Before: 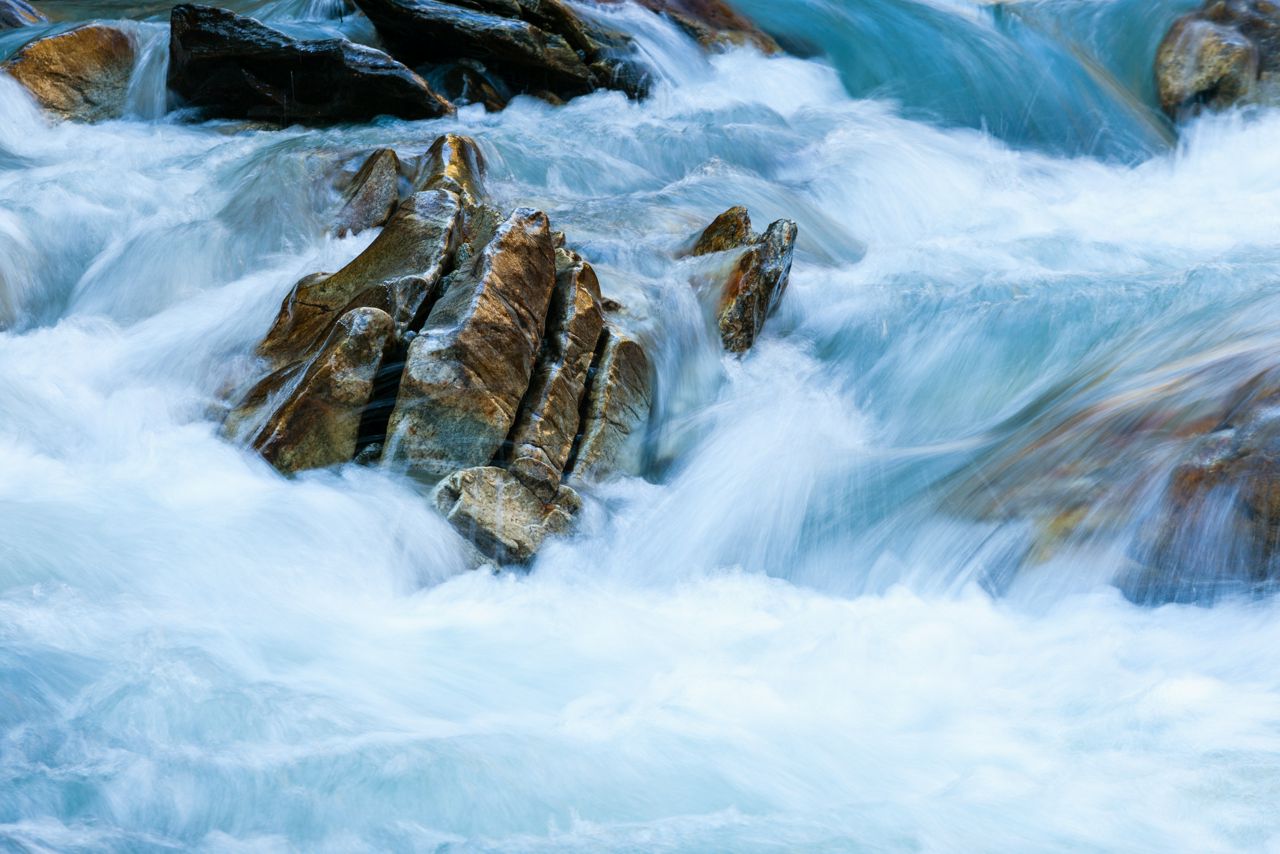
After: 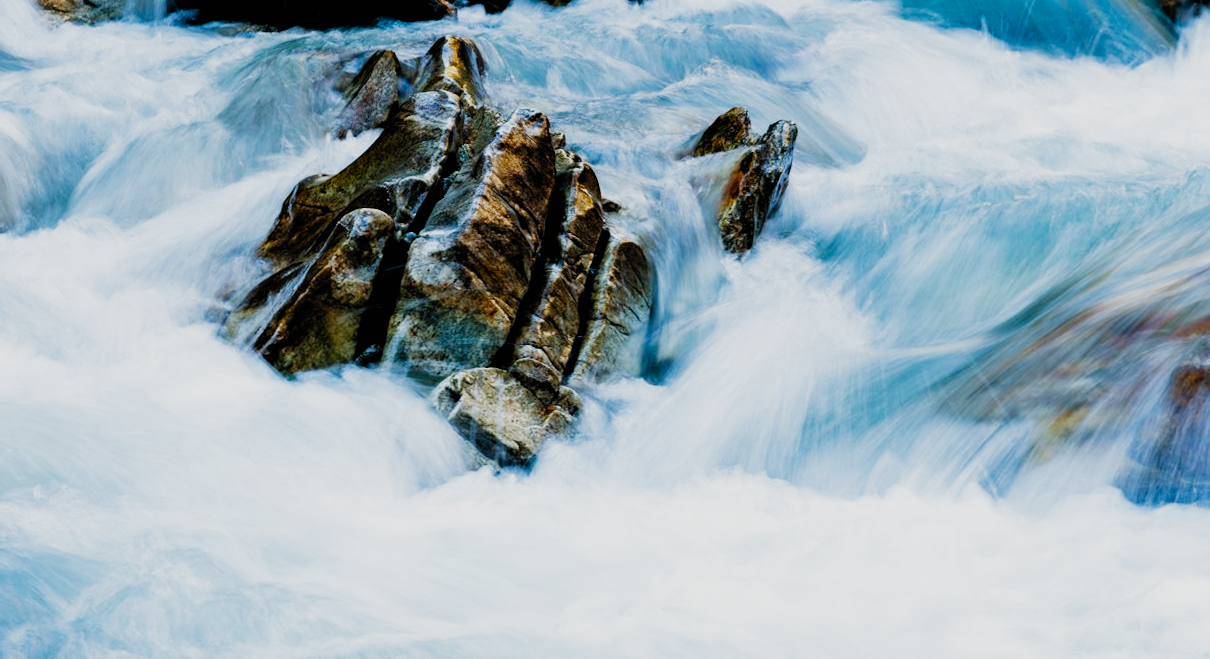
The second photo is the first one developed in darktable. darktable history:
exposure: black level correction 0.001, exposure 0.017 EV, compensate exposure bias true, compensate highlight preservation false
crop and rotate: angle 0.062°, top 11.743%, right 5.51%, bottom 11.163%
filmic rgb: black relative exposure -5.12 EV, white relative exposure 4 EV, hardness 2.89, contrast 1.396, highlights saturation mix -20.41%, preserve chrominance no, color science v3 (2019), use custom middle-gray values true
